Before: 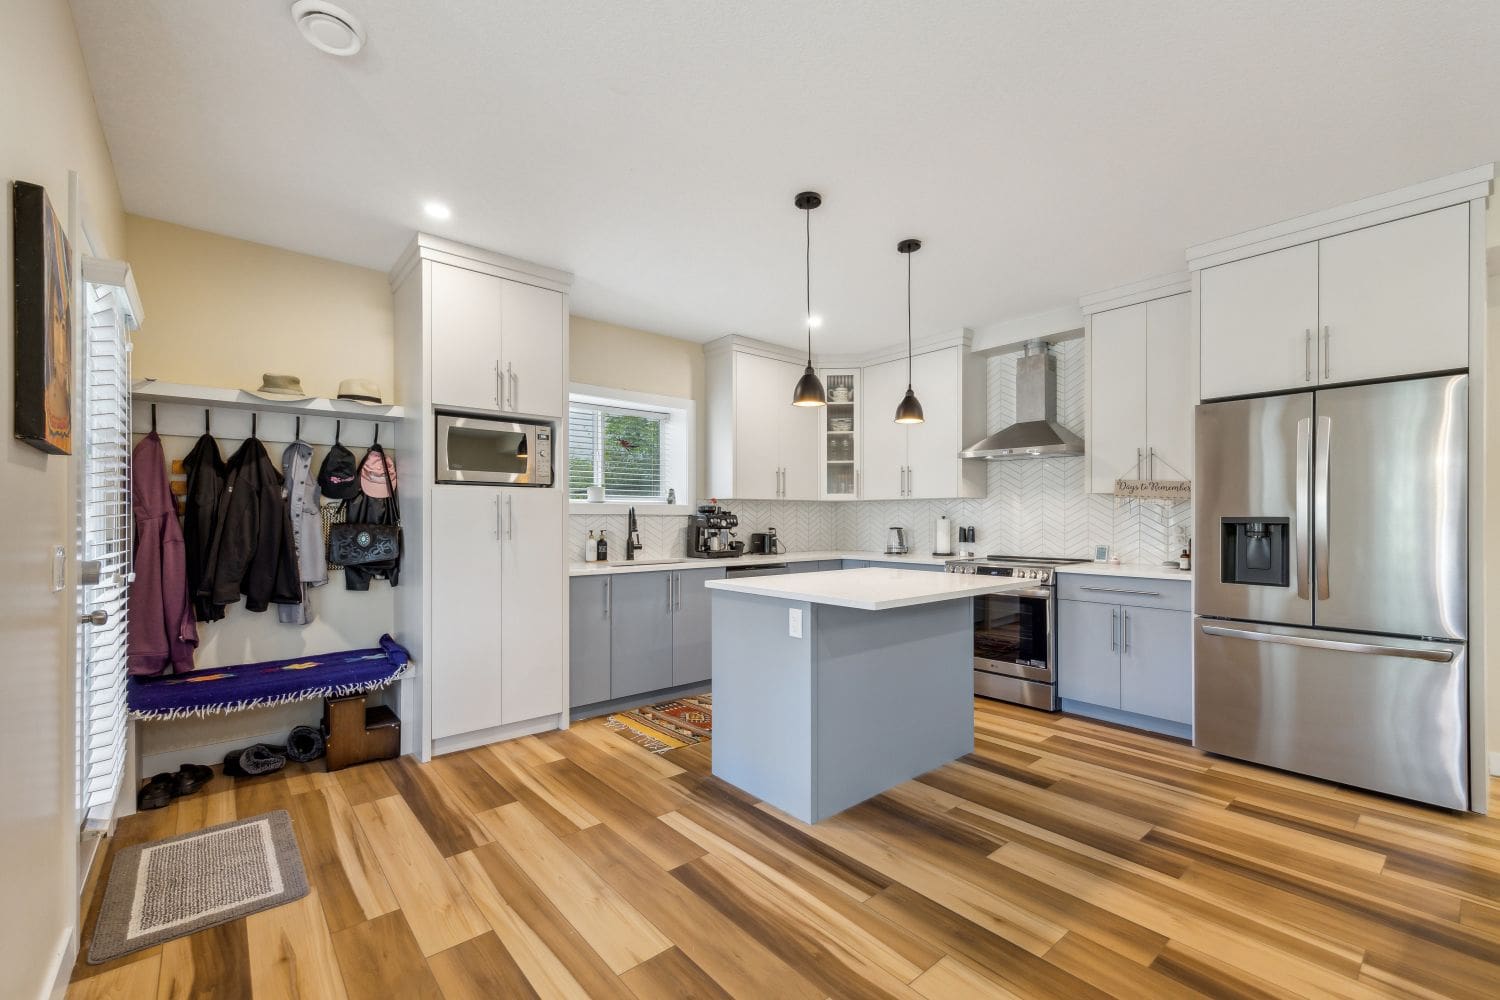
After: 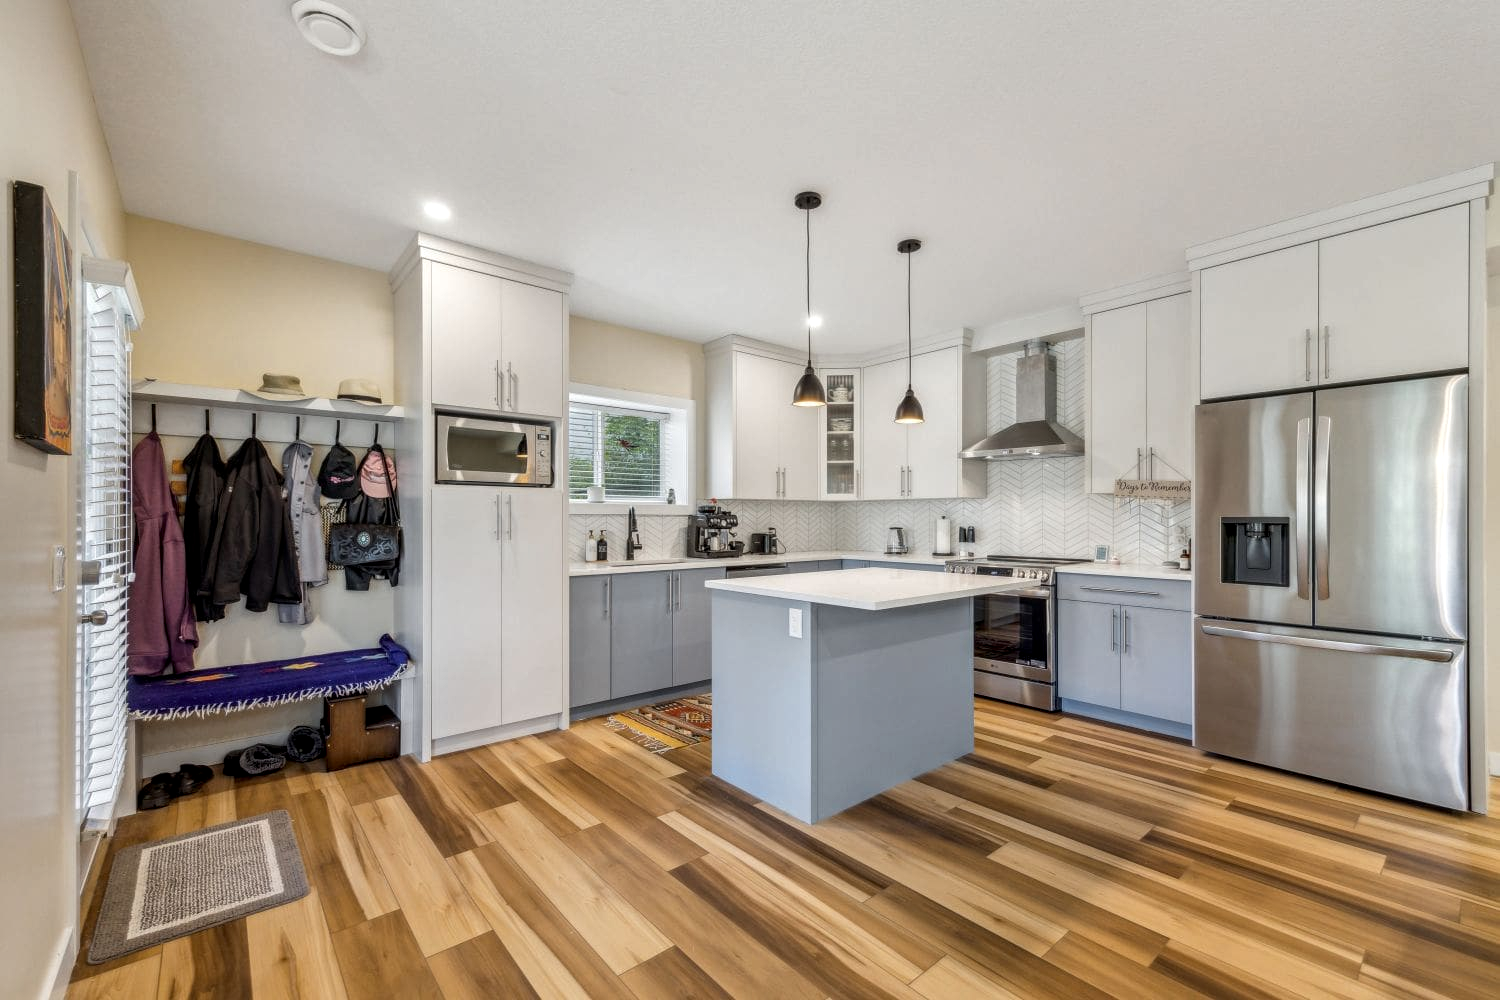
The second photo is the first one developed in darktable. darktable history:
local contrast: on, module defaults
color correction: saturation 0.99
